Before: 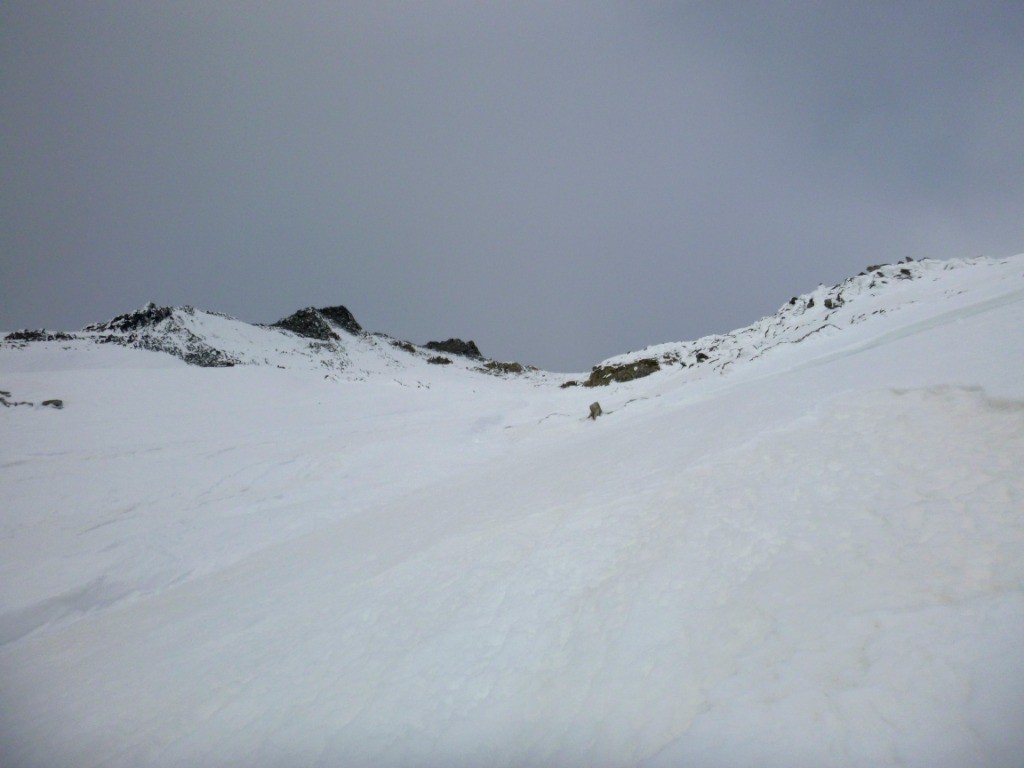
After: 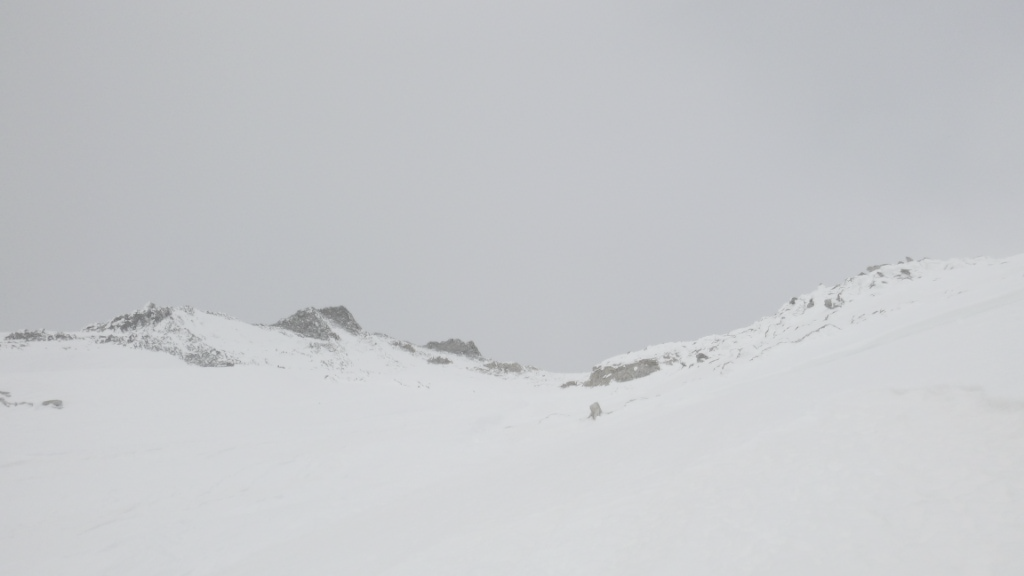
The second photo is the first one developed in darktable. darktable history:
crop: bottom 24.986%
contrast brightness saturation: contrast -0.337, brightness 0.732, saturation -0.775
